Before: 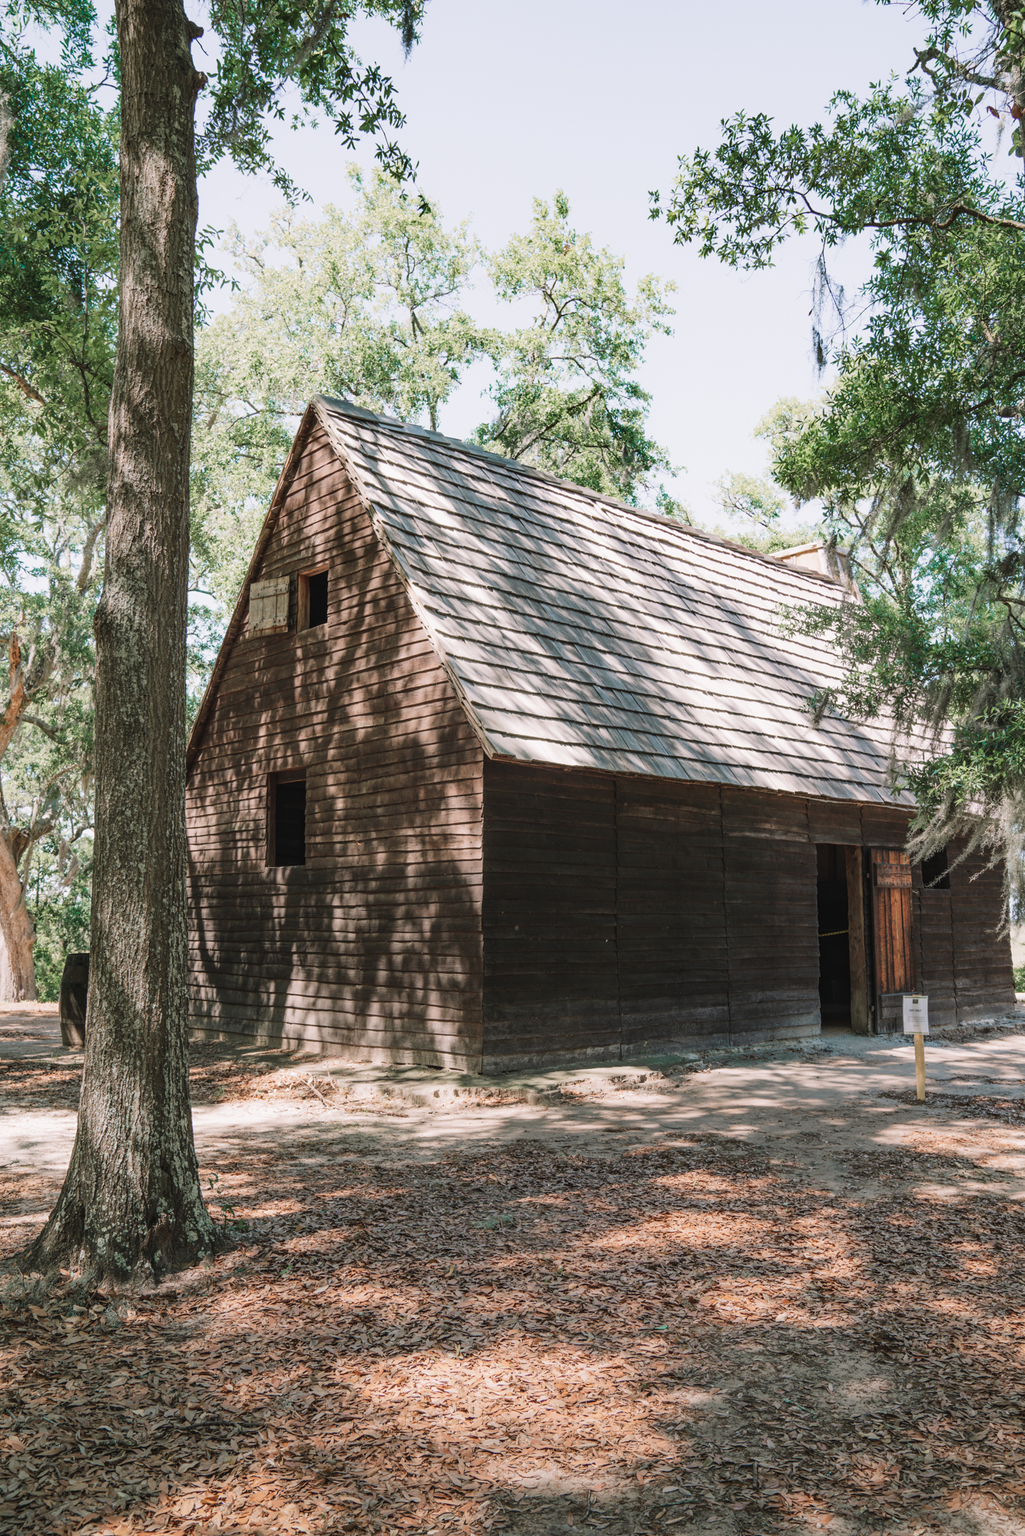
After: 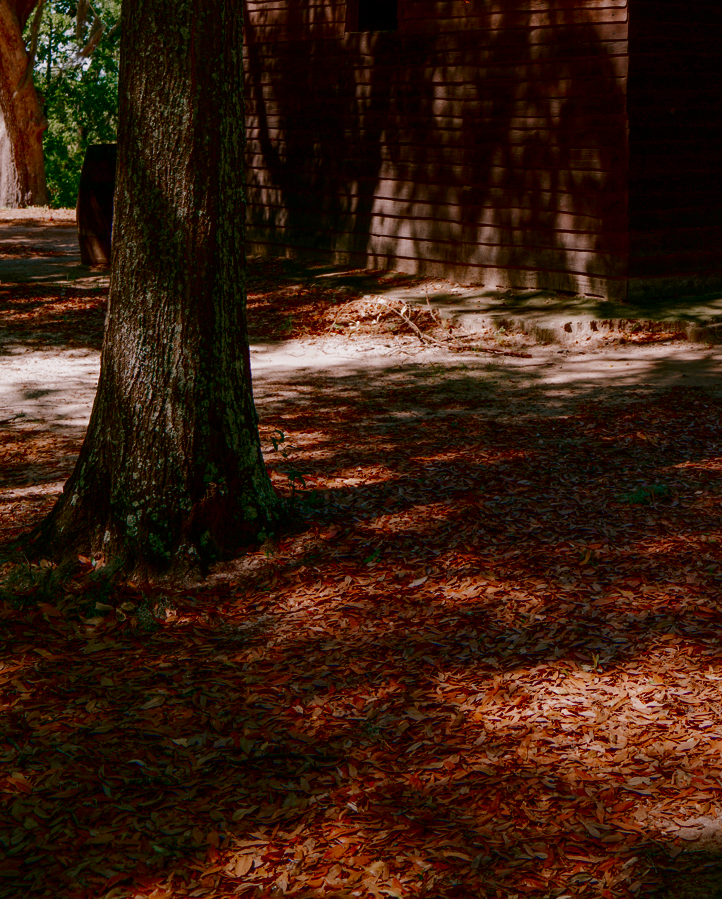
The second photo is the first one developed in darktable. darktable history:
contrast brightness saturation: brightness -0.991, saturation 0.996
crop and rotate: top 54.892%, right 45.813%, bottom 0.136%
